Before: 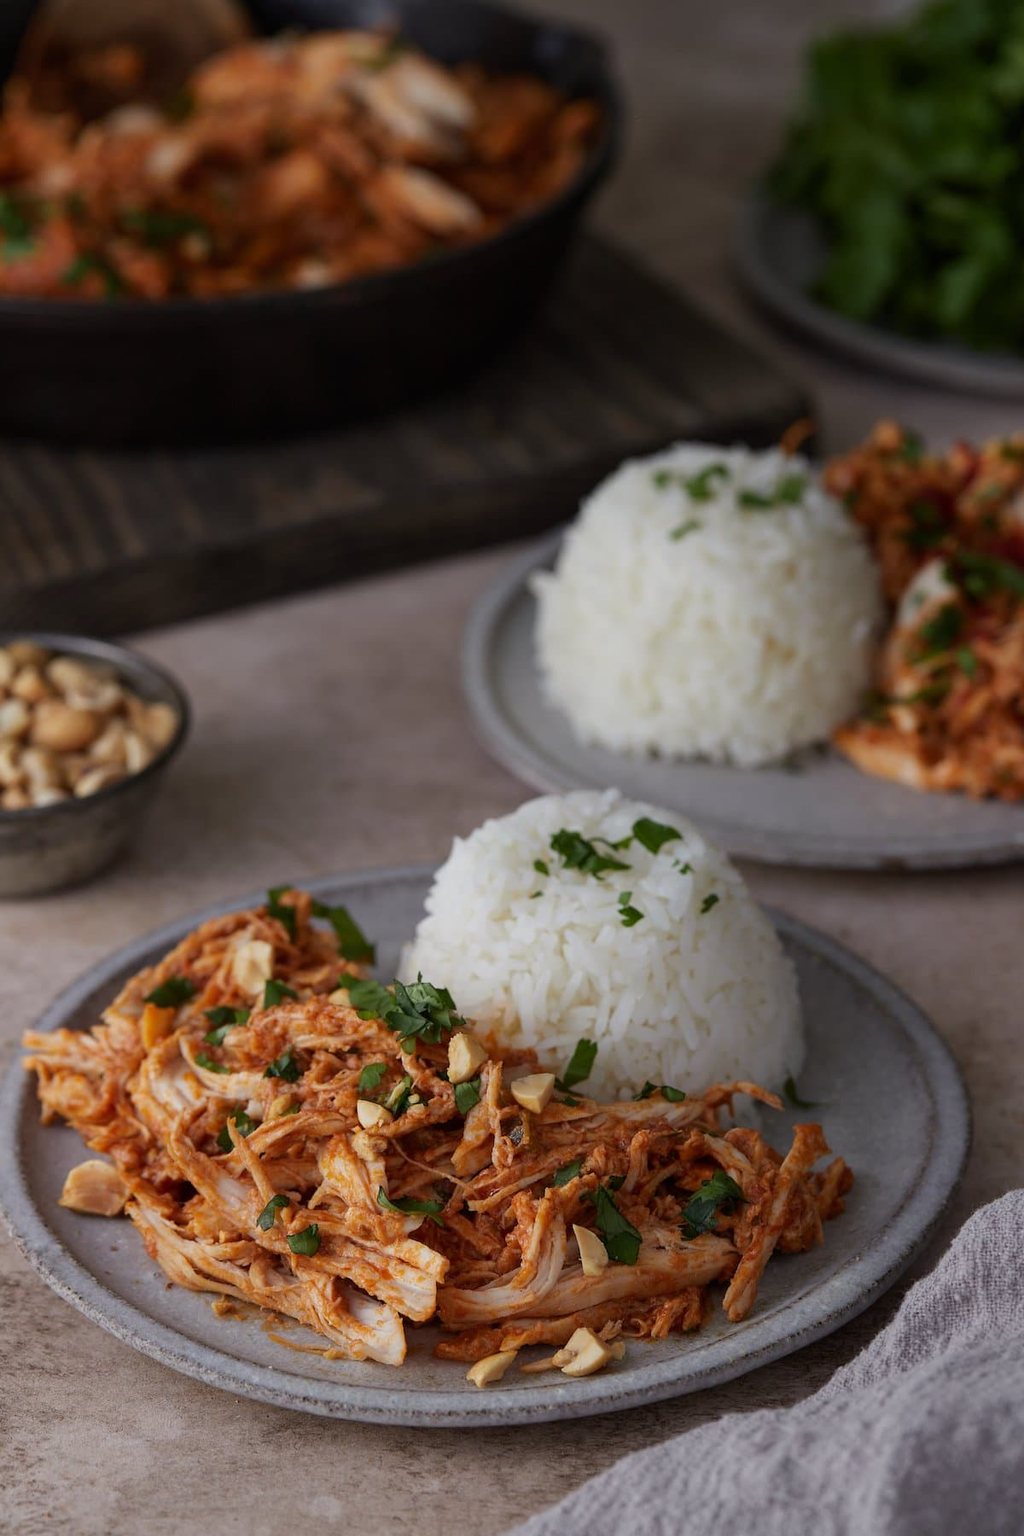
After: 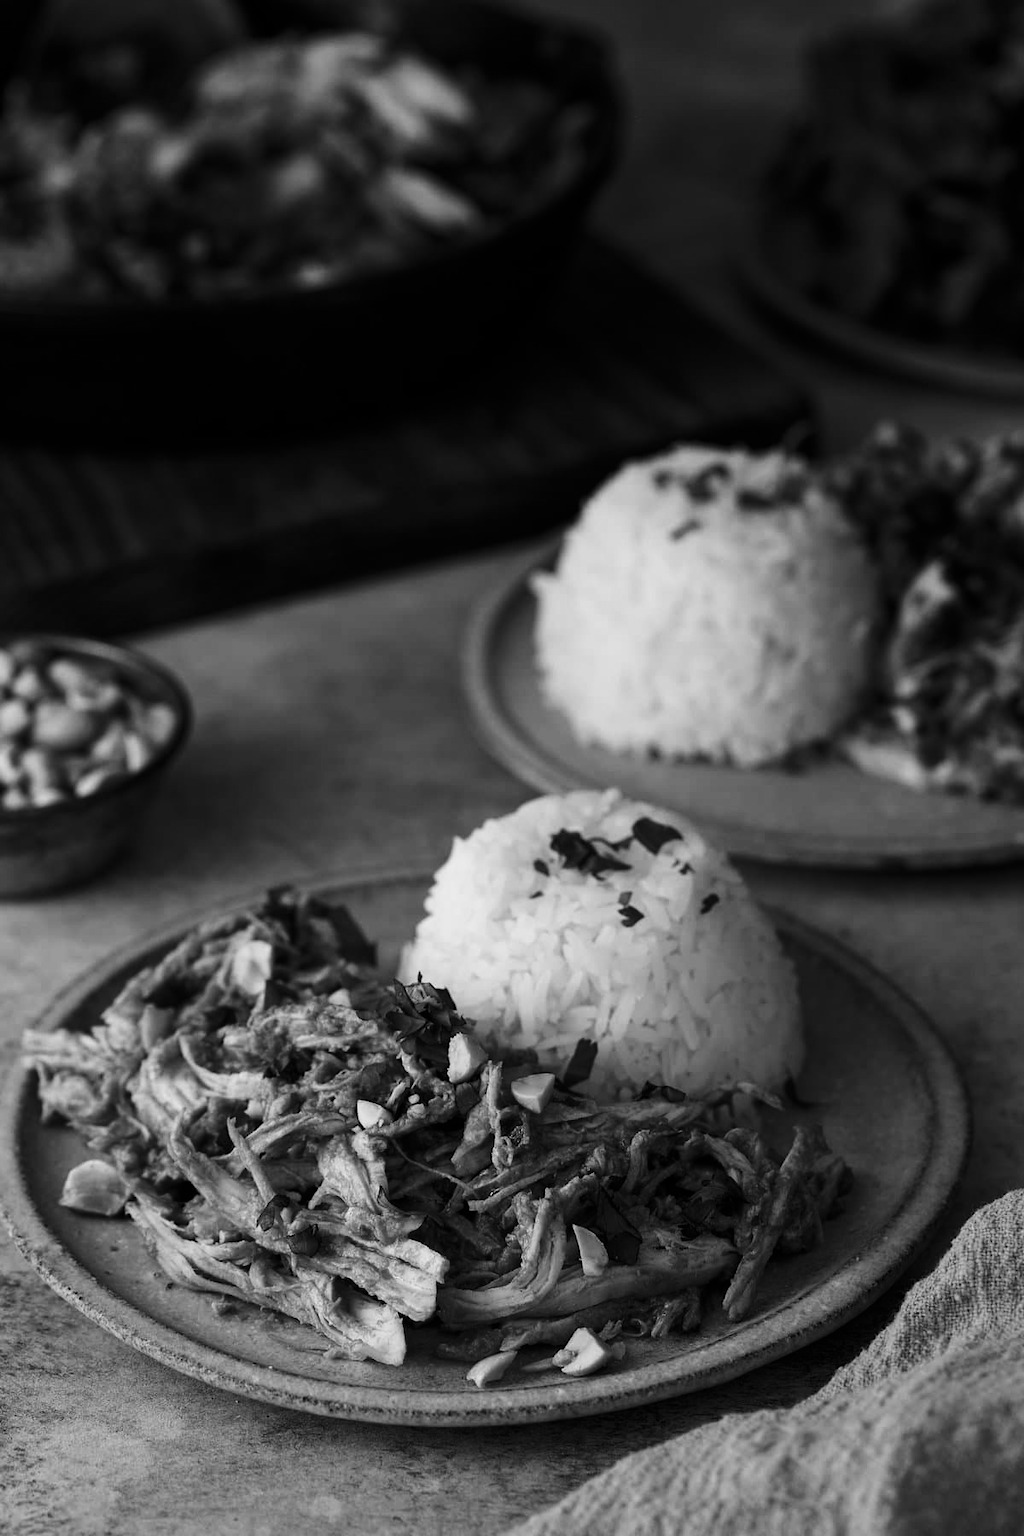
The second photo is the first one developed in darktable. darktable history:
contrast brightness saturation: contrast 0.22, brightness -0.19, saturation 0.24
monochrome: on, module defaults
shadows and highlights: shadows 12, white point adjustment 1.2, highlights -0.36, soften with gaussian
exposure: exposure 0.2 EV, compensate highlight preservation false
